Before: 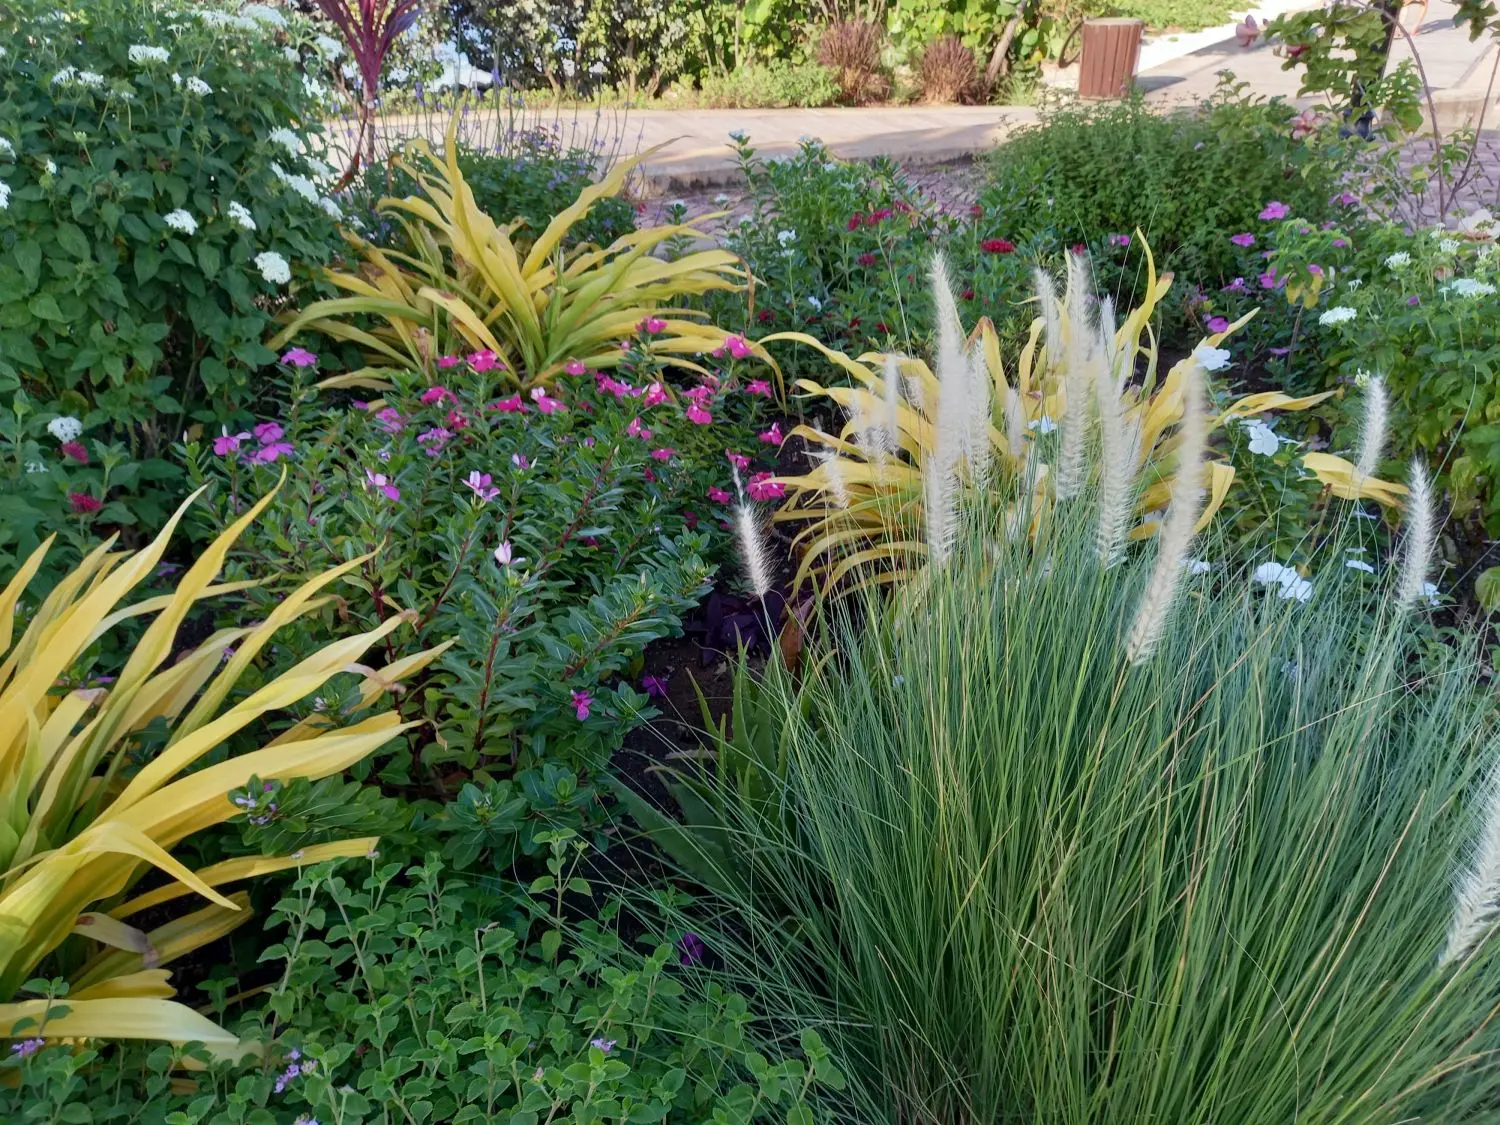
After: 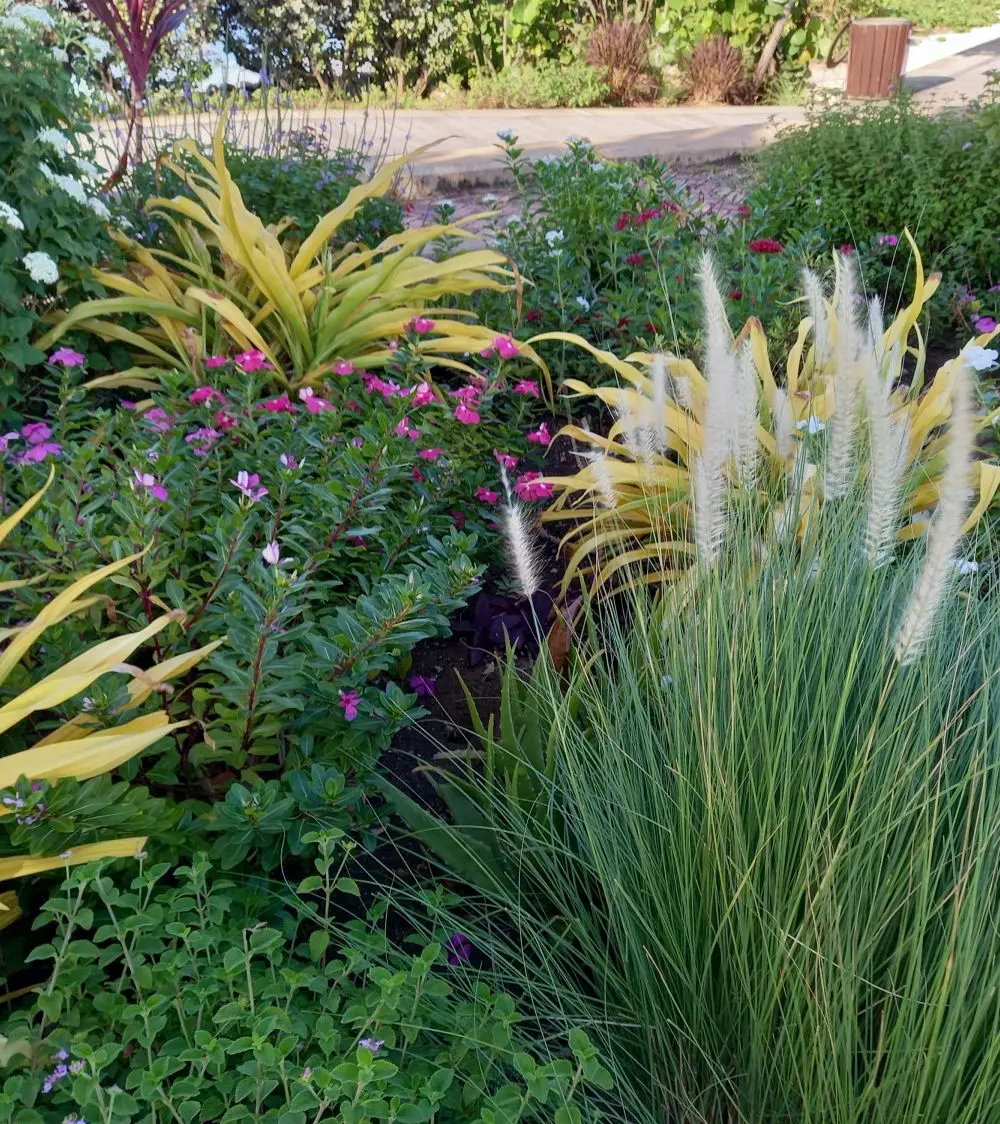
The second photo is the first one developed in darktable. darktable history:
crop and rotate: left 15.546%, right 17.787%
color balance rgb: global vibrance 1%, saturation formula JzAzBz (2021)
